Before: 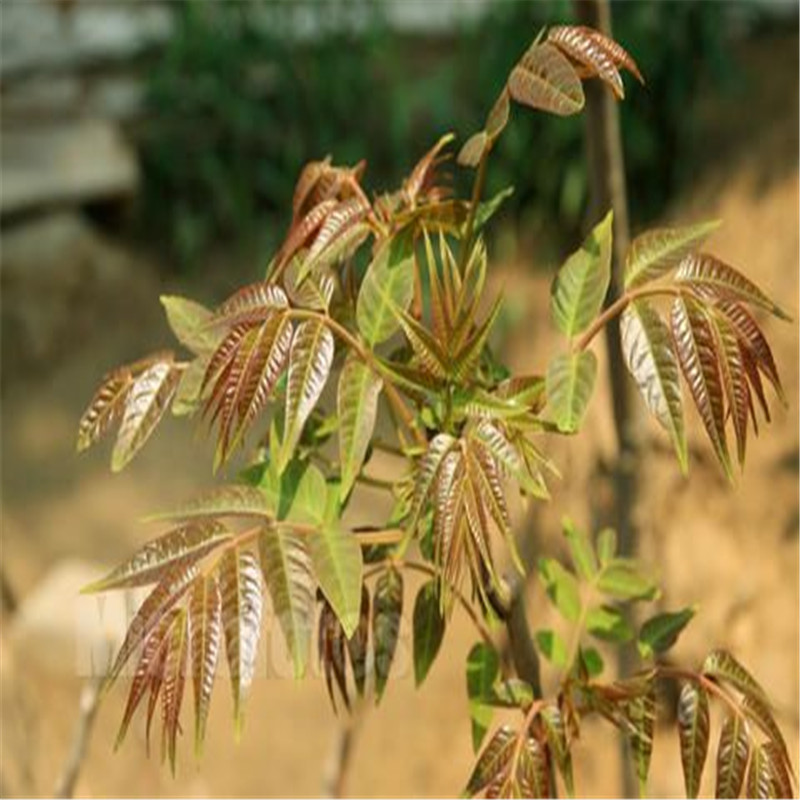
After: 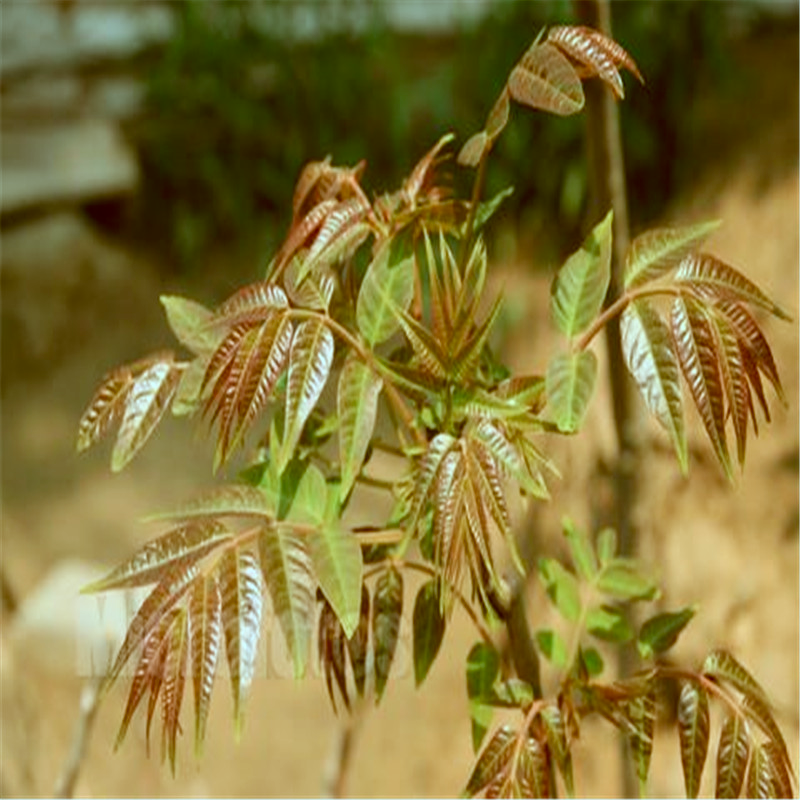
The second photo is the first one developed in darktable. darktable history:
color correction: highlights a* -14.22, highlights b* -16.44, shadows a* 10.12, shadows b* 29.75
